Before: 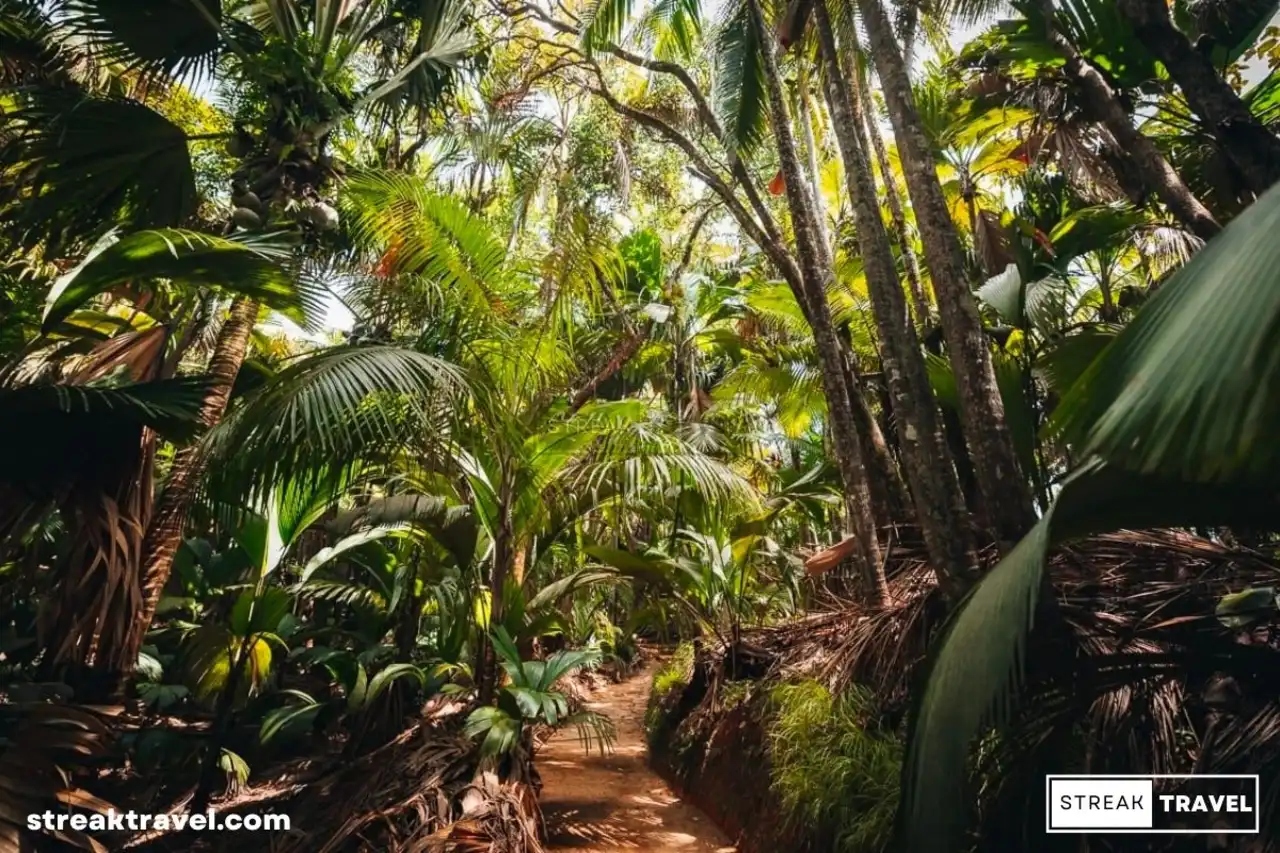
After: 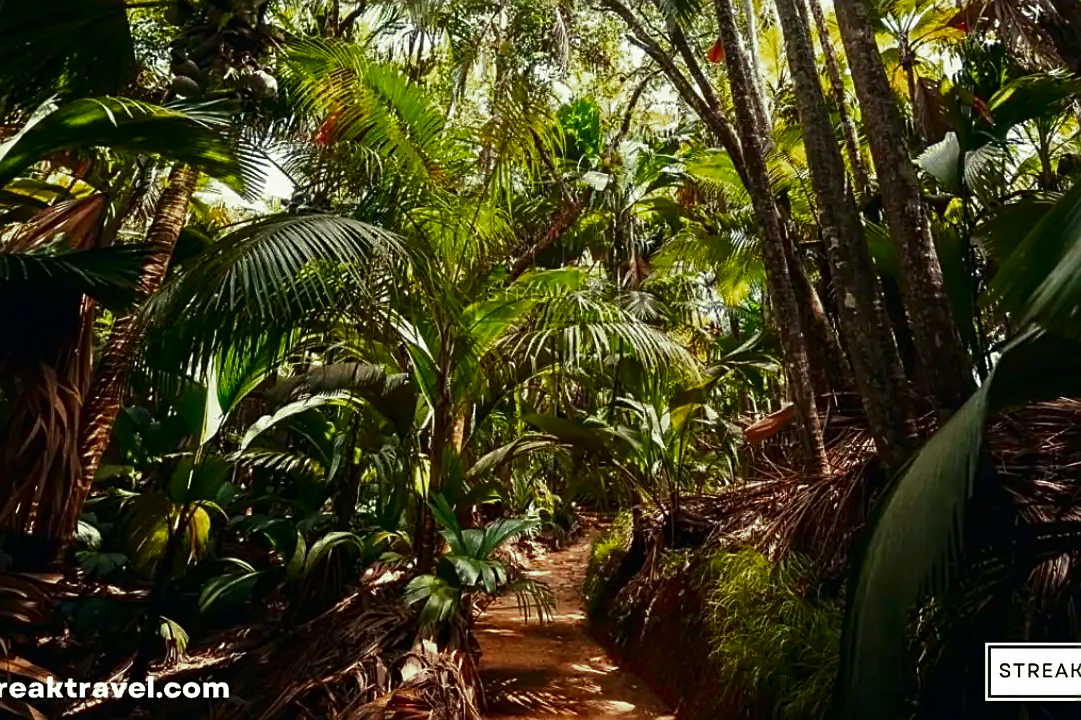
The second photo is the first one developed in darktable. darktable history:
crop and rotate: left 4.842%, top 15.51%, right 10.668%
sharpen: on, module defaults
contrast brightness saturation: brightness -0.2, saturation 0.08
split-toning: shadows › hue 290.82°, shadows › saturation 0.34, highlights › saturation 0.38, balance 0, compress 50%
